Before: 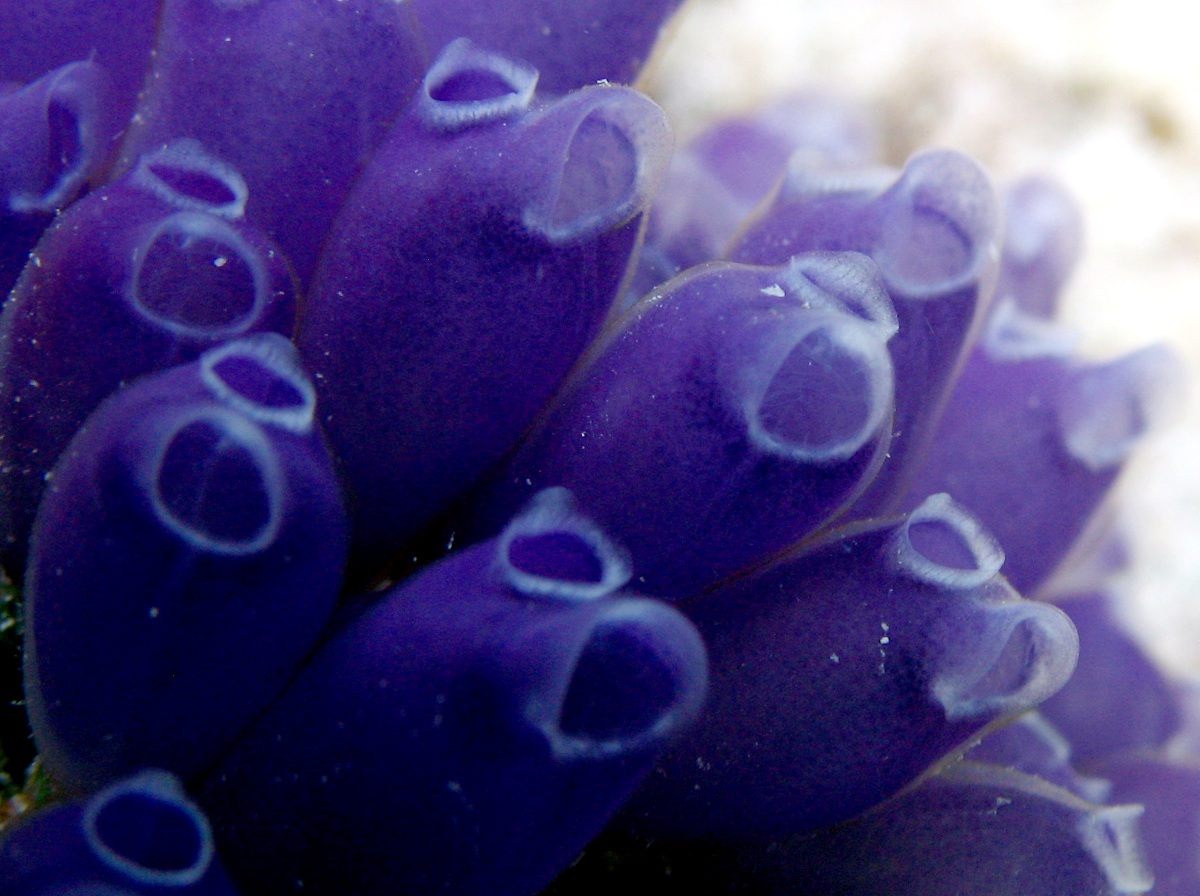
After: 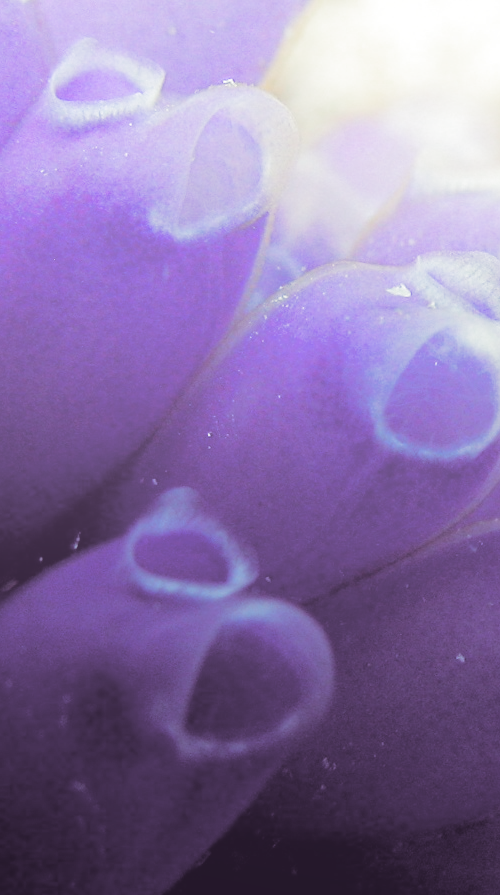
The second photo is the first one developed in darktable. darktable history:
crop: left 31.229%, right 27.105%
split-toning: shadows › hue 266.4°, shadows › saturation 0.4, highlights › hue 61.2°, highlights › saturation 0.3, compress 0%
bloom: size 70%, threshold 25%, strength 70%
